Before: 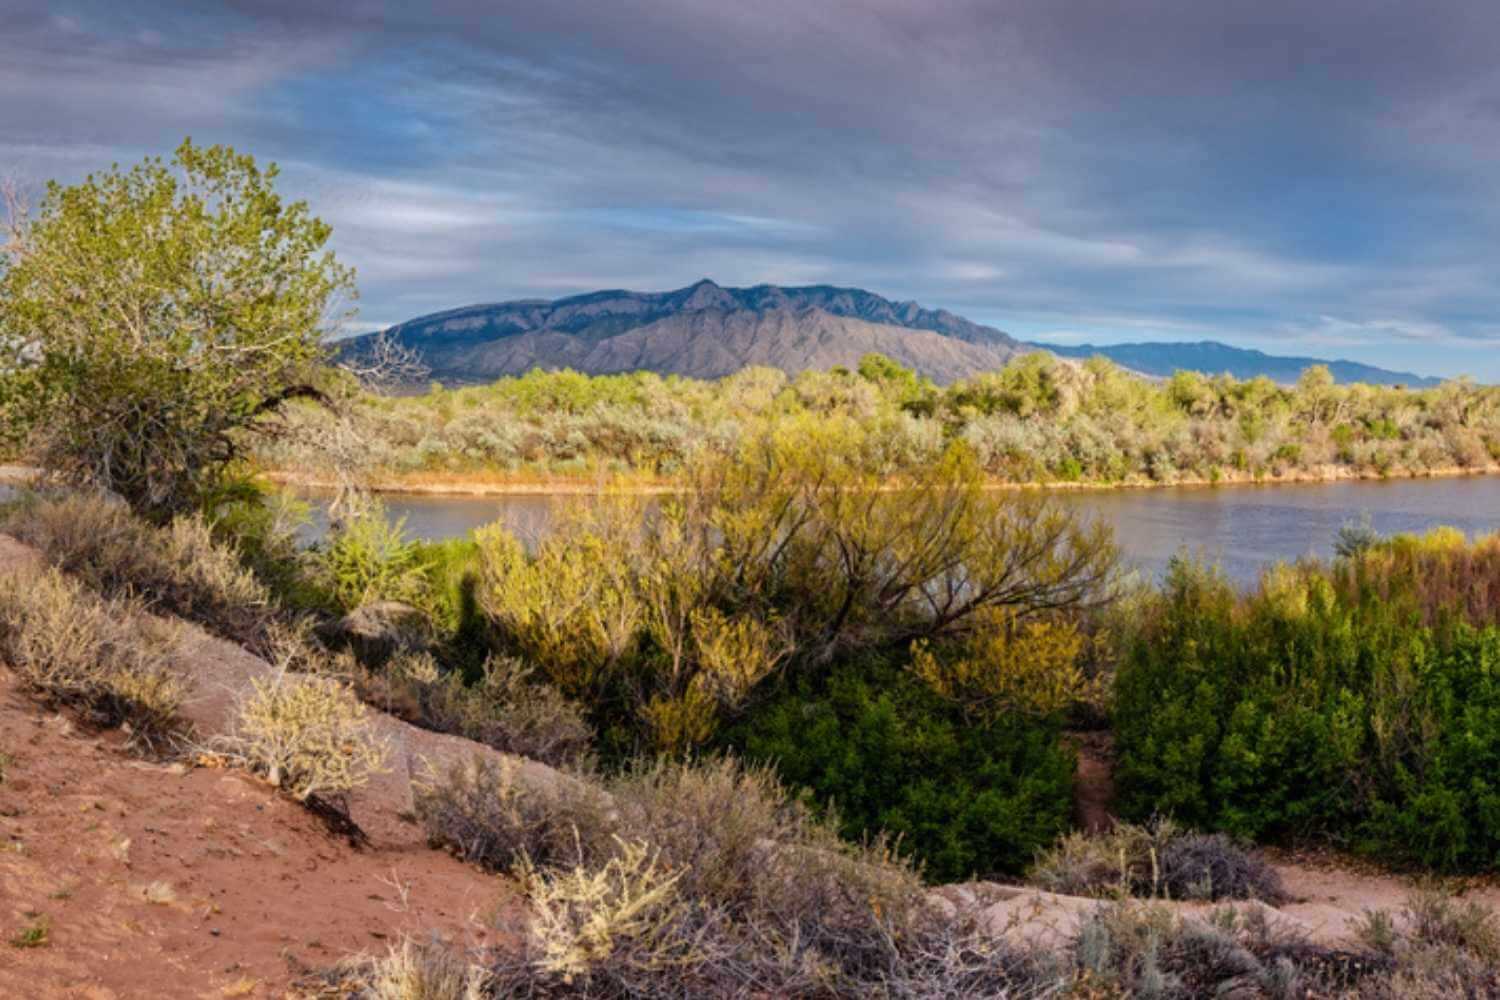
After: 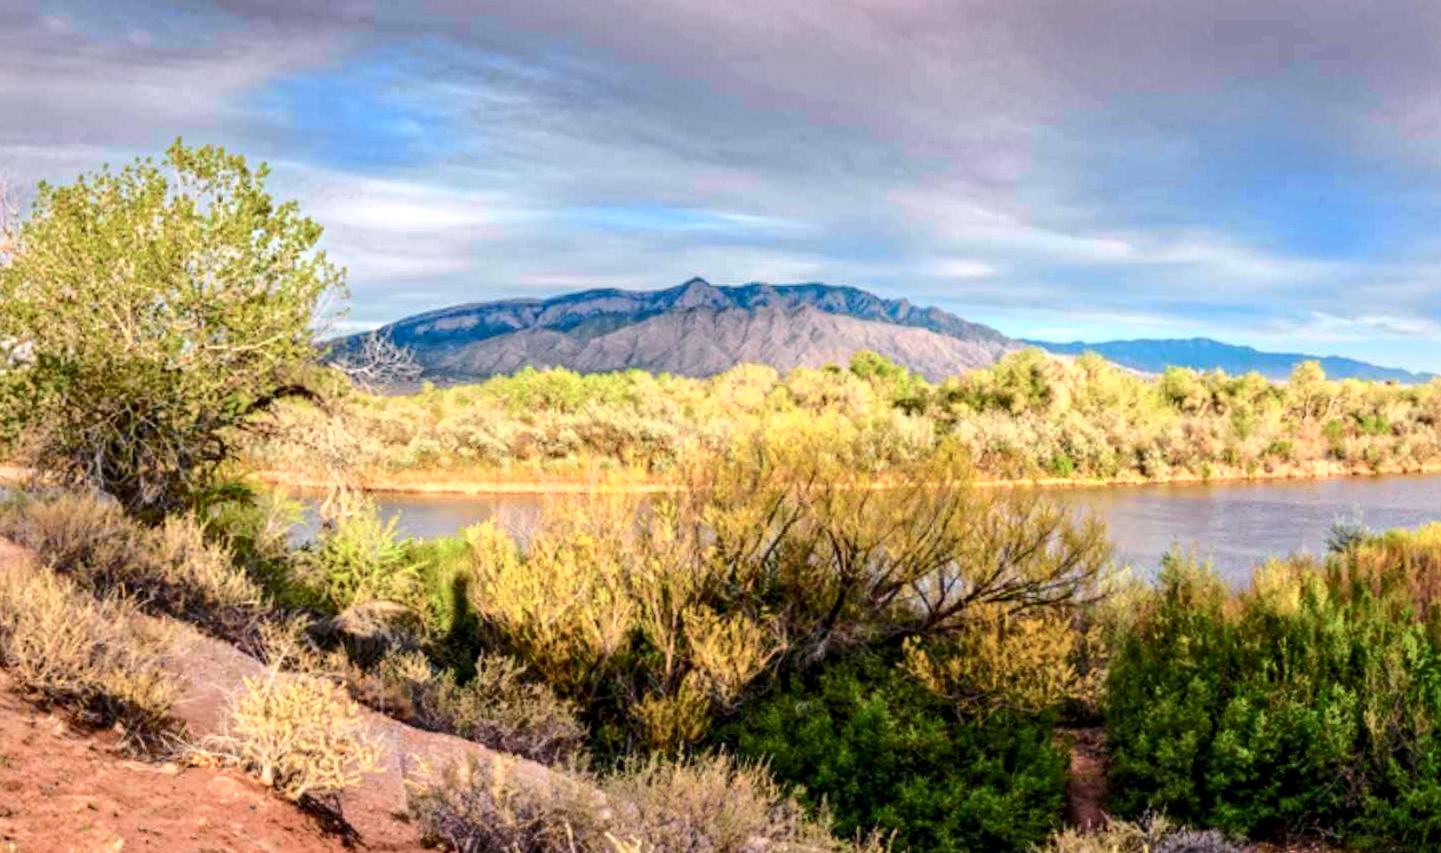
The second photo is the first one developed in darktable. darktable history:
exposure: exposure 0.6 EV, compensate highlight preservation false
crop and rotate: angle 0.2°, left 0.275%, right 3.127%, bottom 14.18%
shadows and highlights: radius 125.46, shadows 21.19, highlights -21.19, low approximation 0.01
local contrast: on, module defaults
tone curve: curves: ch0 [(0, 0) (0.035, 0.017) (0.131, 0.108) (0.279, 0.279) (0.476, 0.554) (0.617, 0.693) (0.704, 0.77) (0.801, 0.854) (0.895, 0.927) (1, 0.976)]; ch1 [(0, 0) (0.318, 0.278) (0.444, 0.427) (0.493, 0.493) (0.537, 0.547) (0.594, 0.616) (0.746, 0.764) (1, 1)]; ch2 [(0, 0) (0.316, 0.292) (0.381, 0.37) (0.423, 0.448) (0.476, 0.482) (0.502, 0.498) (0.529, 0.532) (0.583, 0.608) (0.639, 0.657) (0.7, 0.7) (0.861, 0.808) (1, 0.951)], color space Lab, independent channels, preserve colors none
